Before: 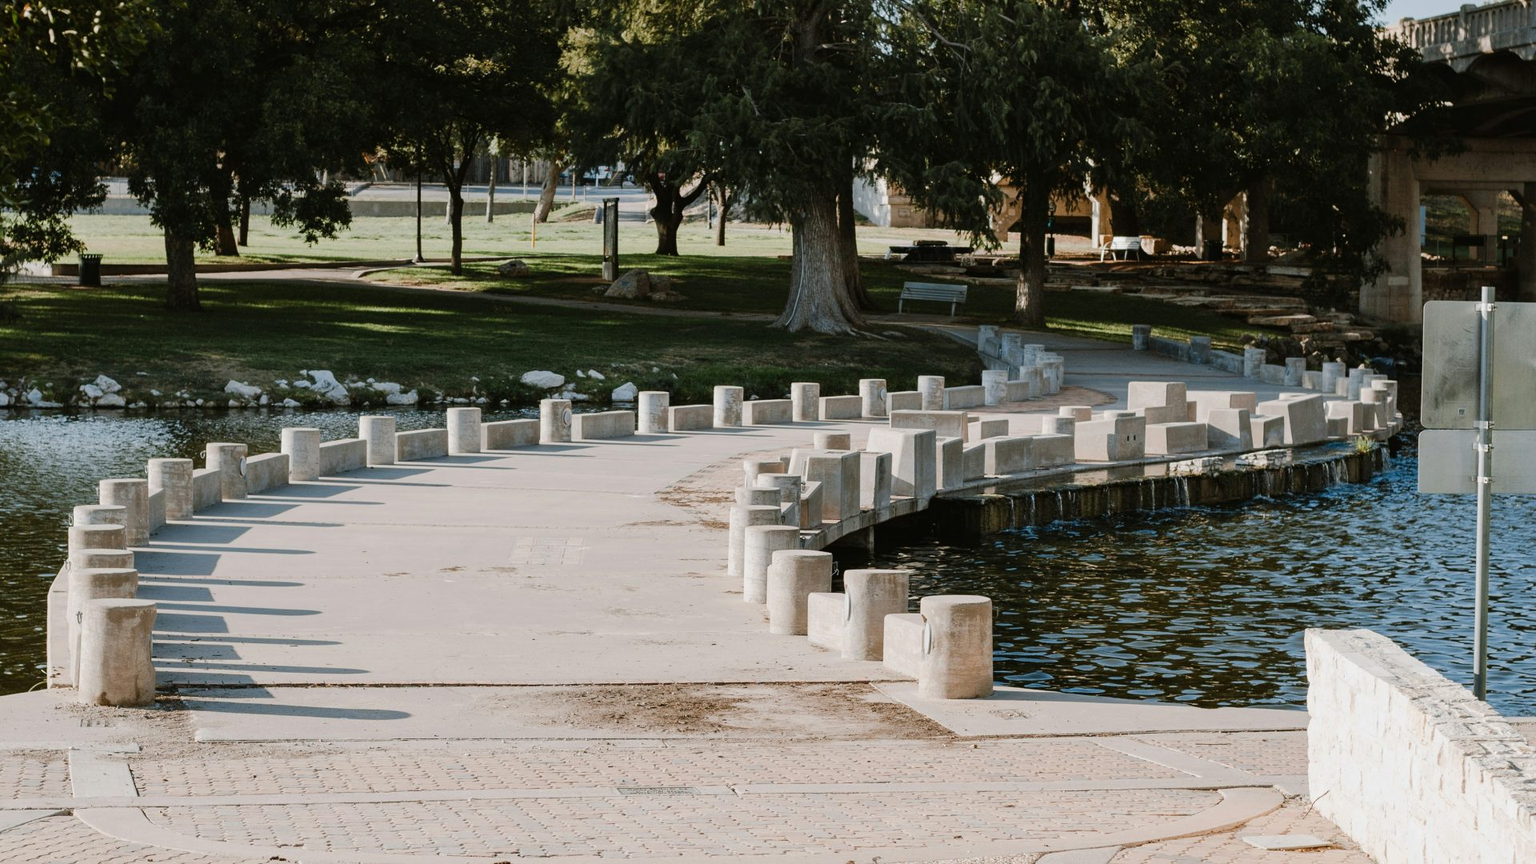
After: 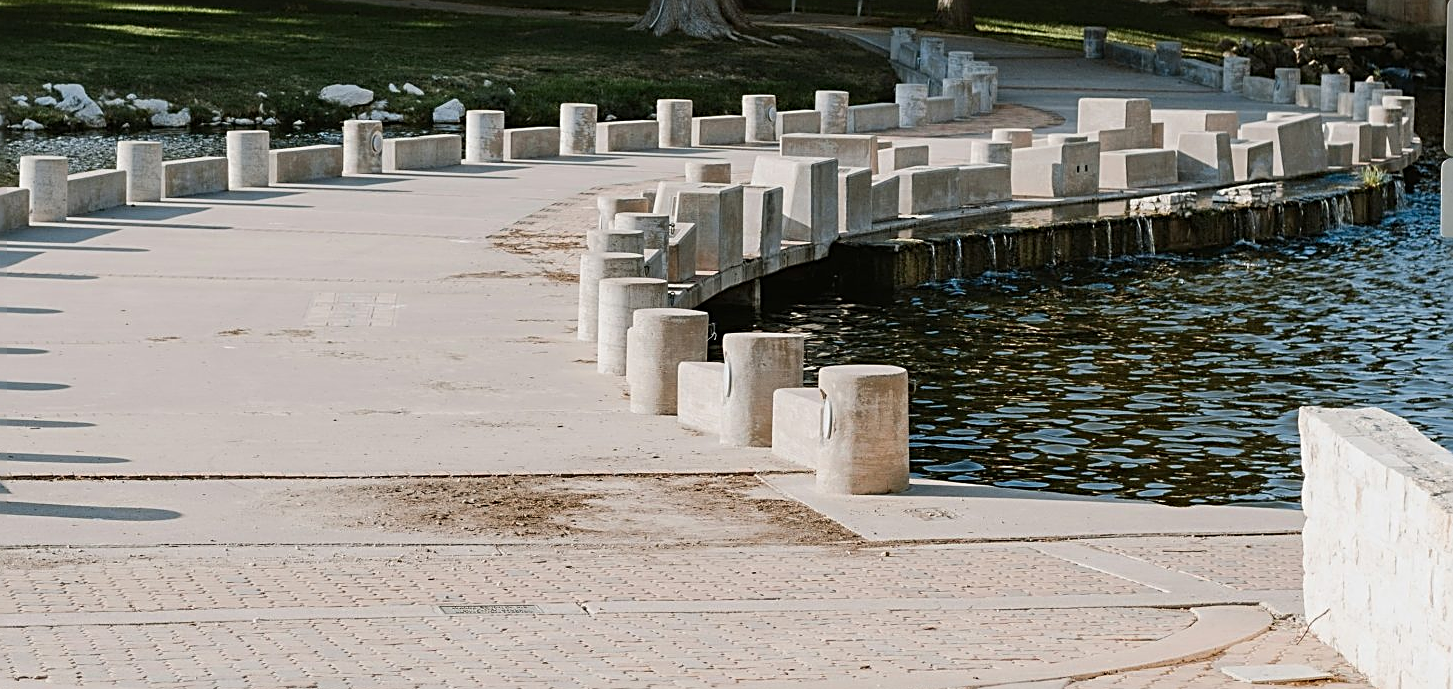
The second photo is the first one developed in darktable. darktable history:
crop and rotate: left 17.299%, top 35.115%, right 7.015%, bottom 1.024%
sharpen: radius 2.531, amount 0.628
